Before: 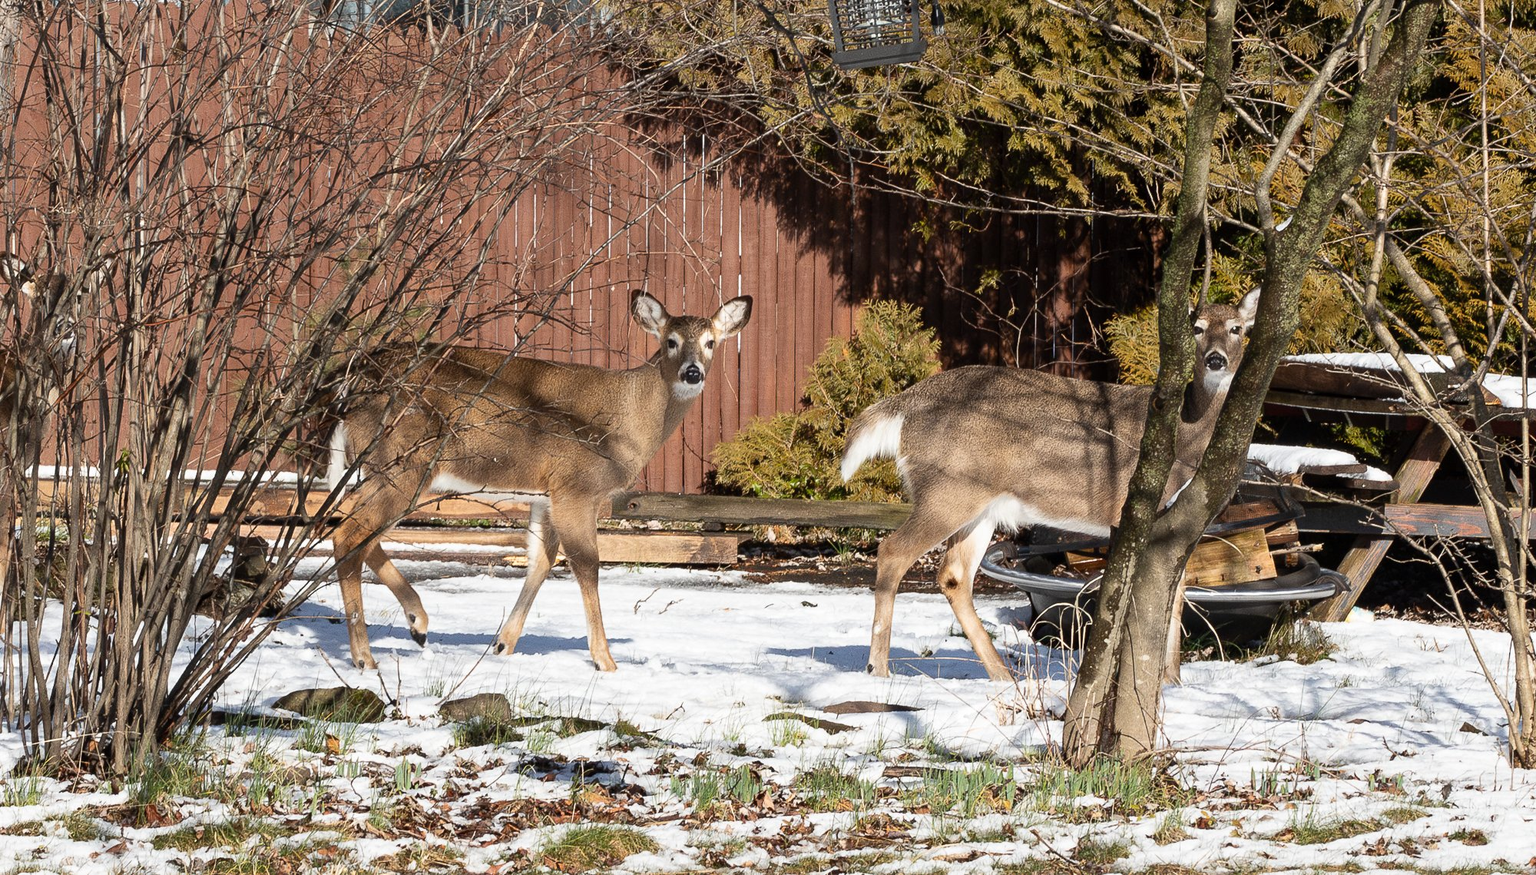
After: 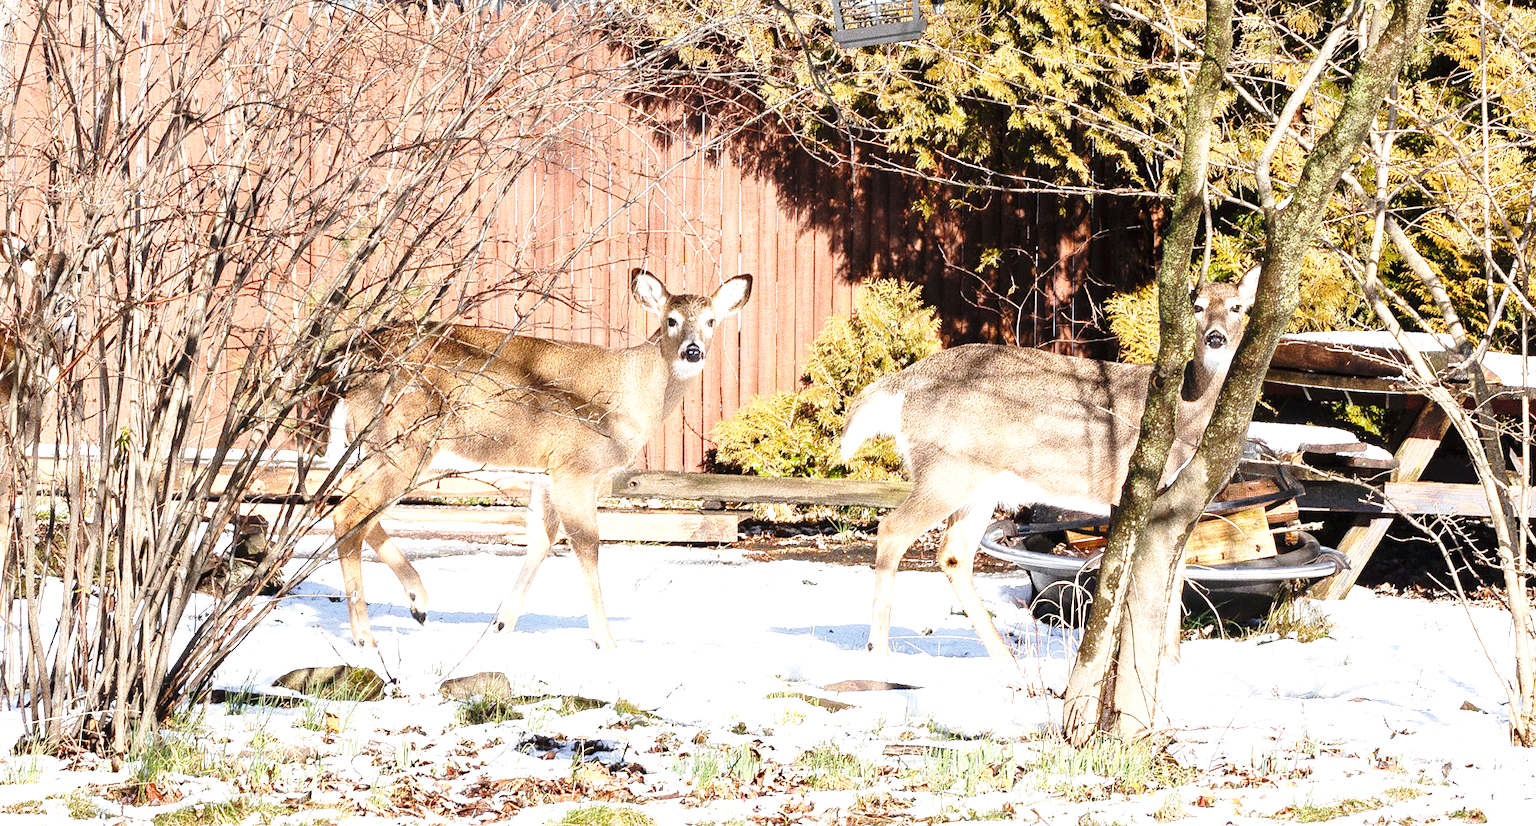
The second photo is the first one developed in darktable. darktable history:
base curve: curves: ch0 [(0, 0) (0.028, 0.03) (0.121, 0.232) (0.46, 0.748) (0.859, 0.968) (1, 1)], preserve colors none
crop and rotate: top 2.479%, bottom 3.018%
grain: coarseness 0.09 ISO, strength 40%
white balance: red 1.004, blue 1.024
exposure: black level correction 0, exposure 1.125 EV, compensate exposure bias true, compensate highlight preservation false
